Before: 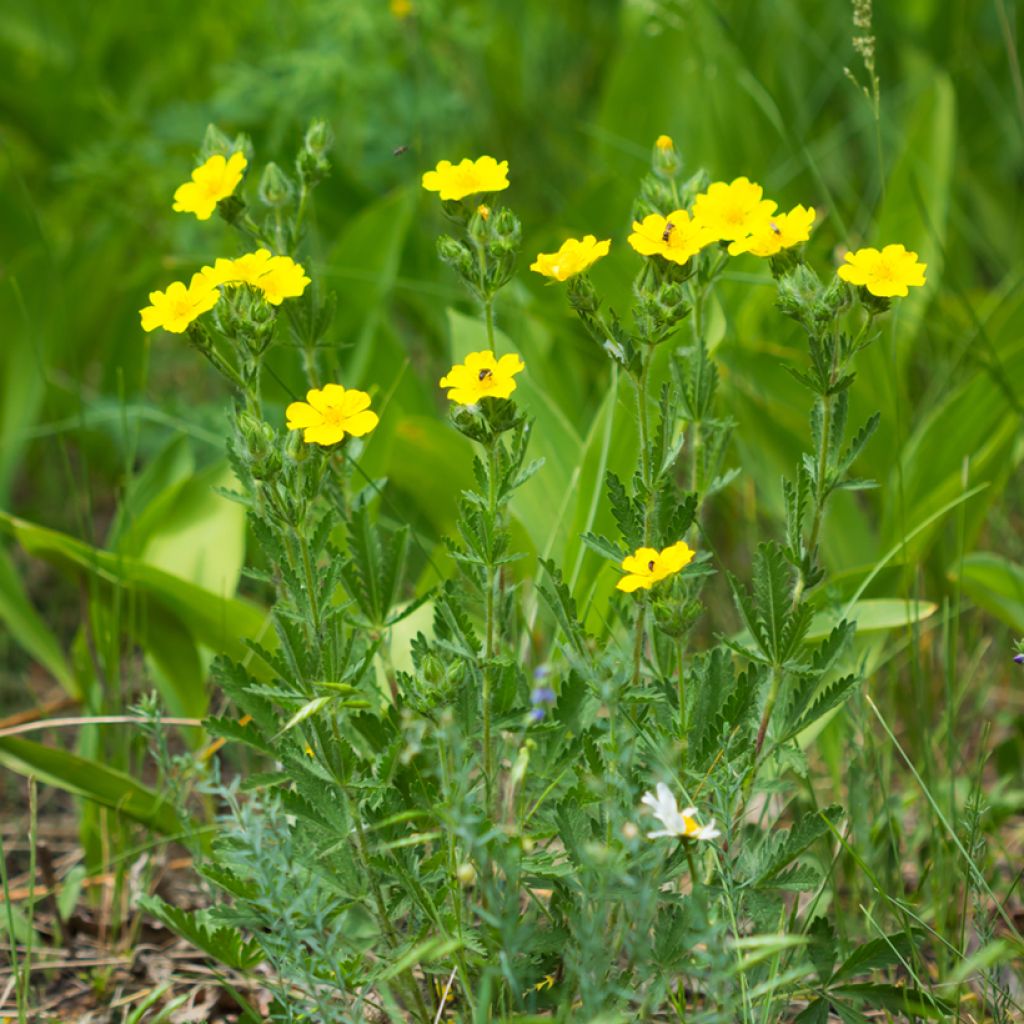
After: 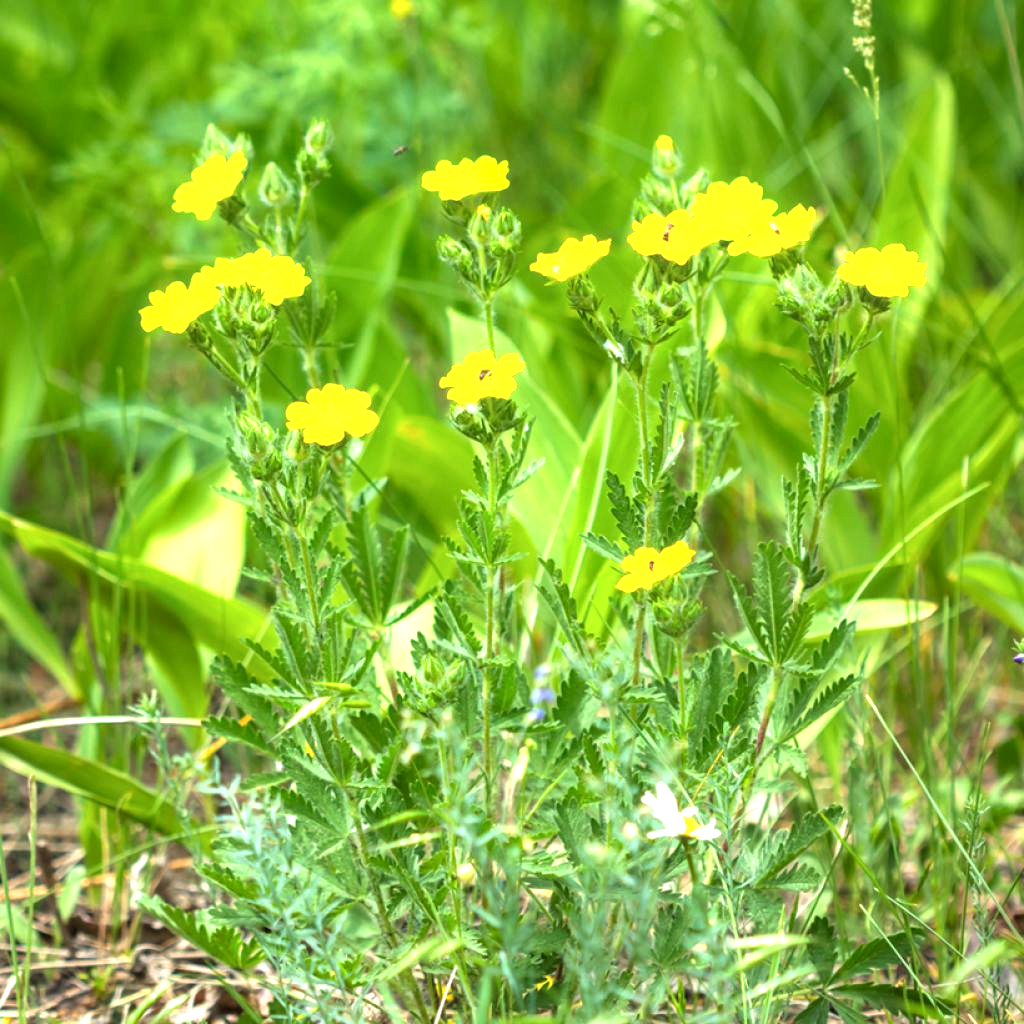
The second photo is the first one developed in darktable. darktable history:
local contrast: on, module defaults
exposure: black level correction 0, exposure 1.2 EV, compensate exposure bias true, compensate highlight preservation false
